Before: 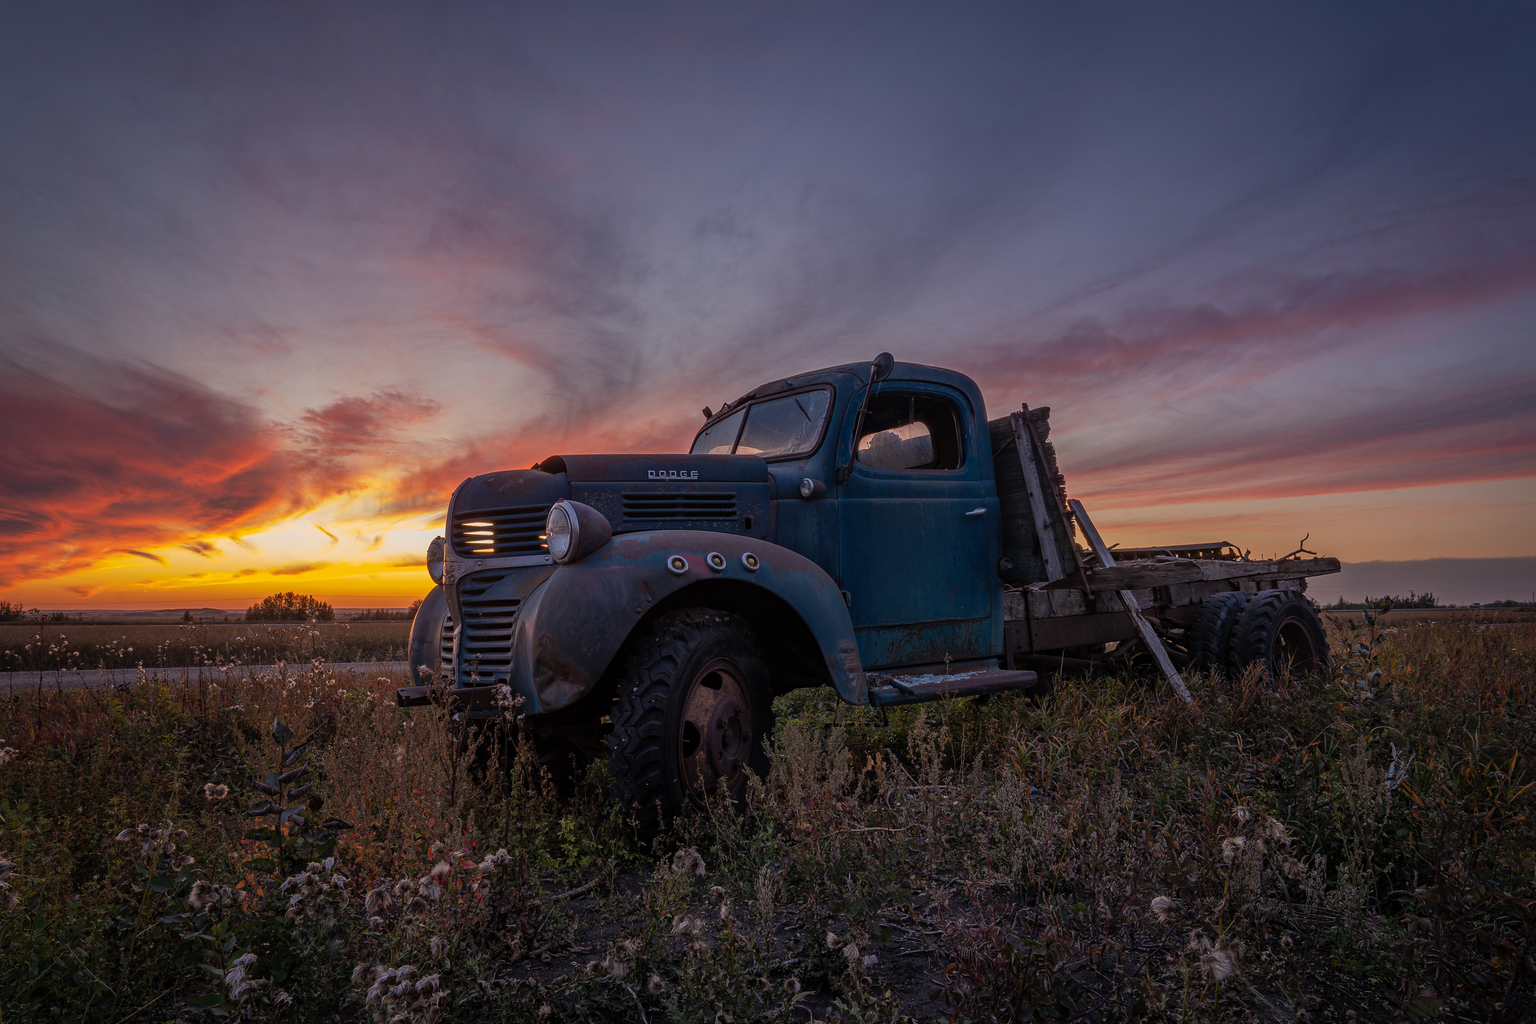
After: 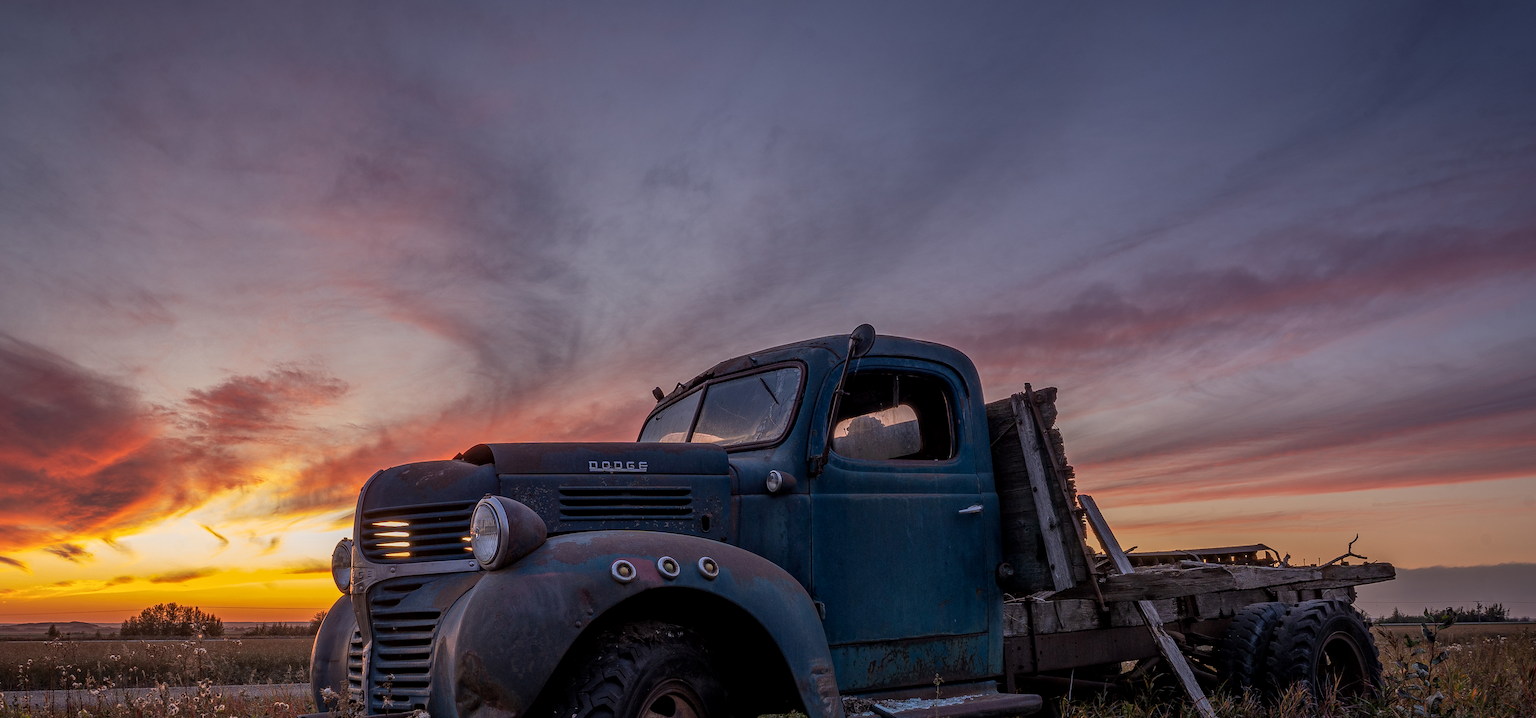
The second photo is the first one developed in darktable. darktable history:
crop and rotate: left 9.271%, top 7.297%, right 4.813%, bottom 32.386%
local contrast: on, module defaults
